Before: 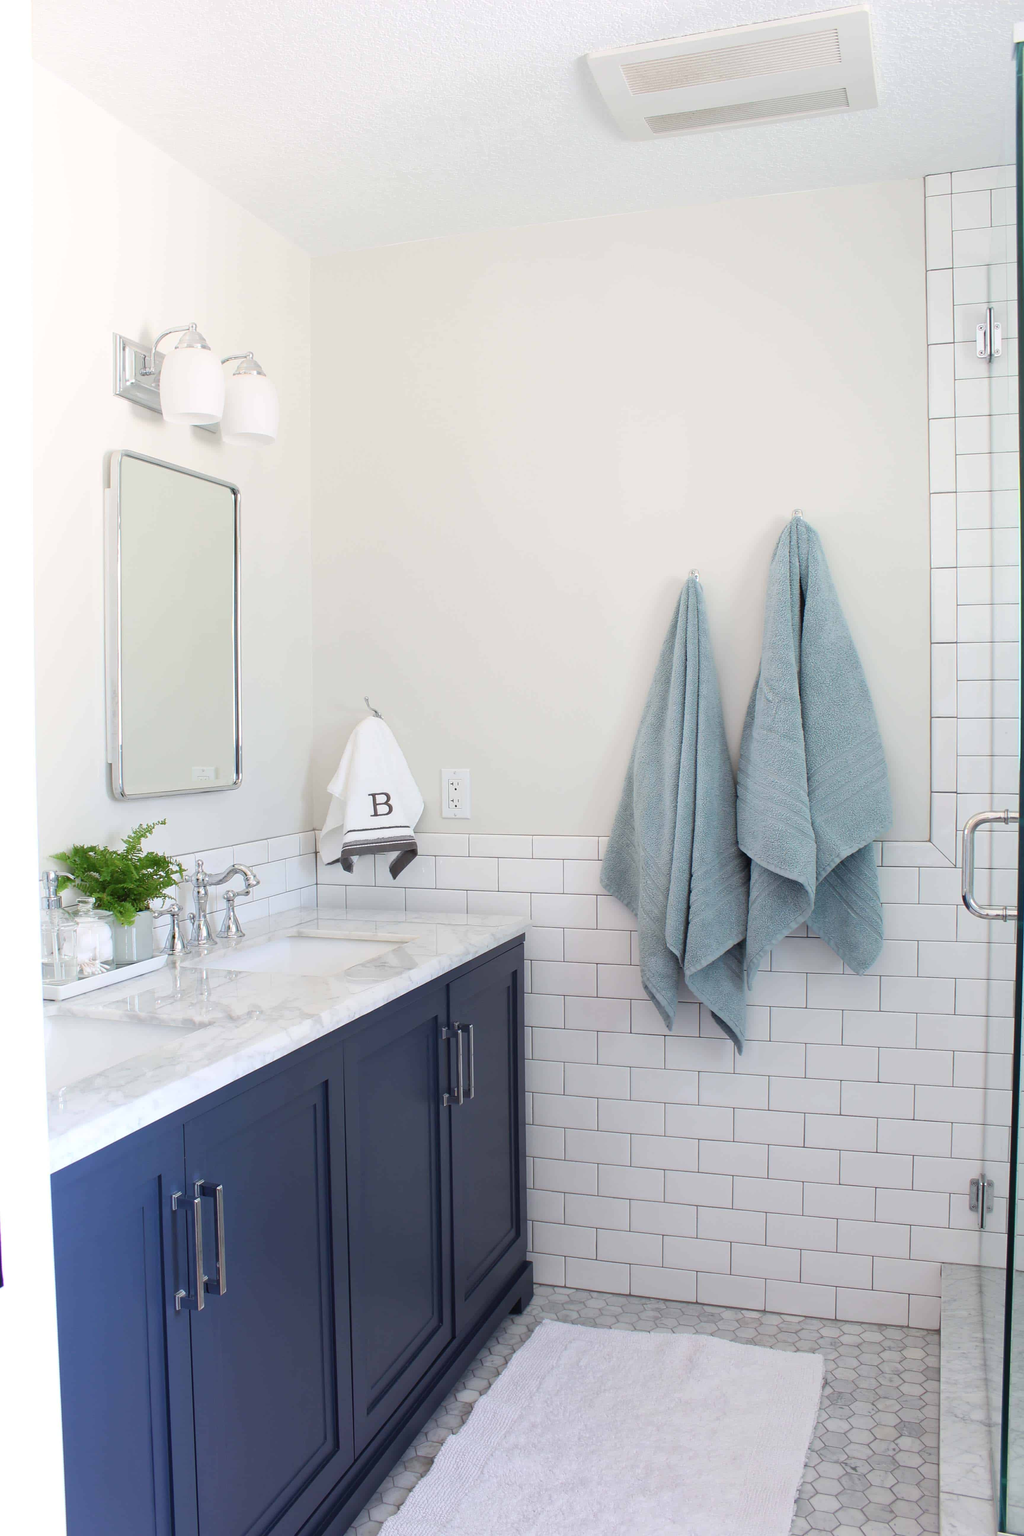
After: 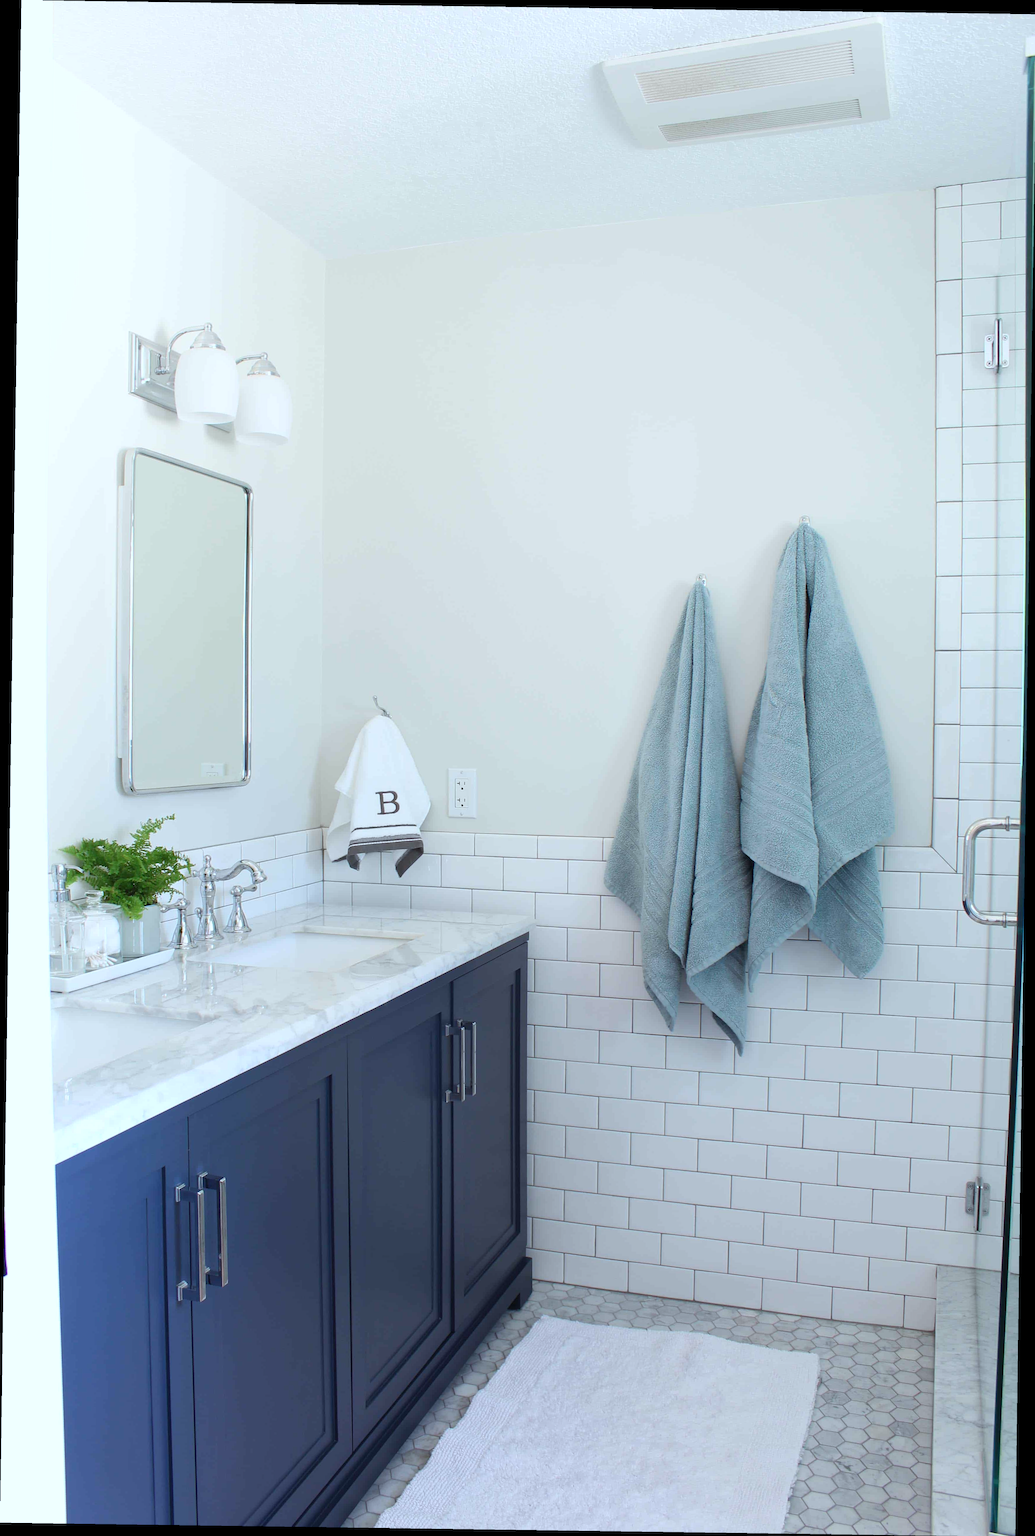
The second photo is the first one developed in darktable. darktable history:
rotate and perspective: rotation 0.8°, automatic cropping off
color calibration: illuminant Planckian (black body), adaptation linear Bradford (ICC v4), x 0.364, y 0.367, temperature 4417.56 K, saturation algorithm version 1 (2020)
